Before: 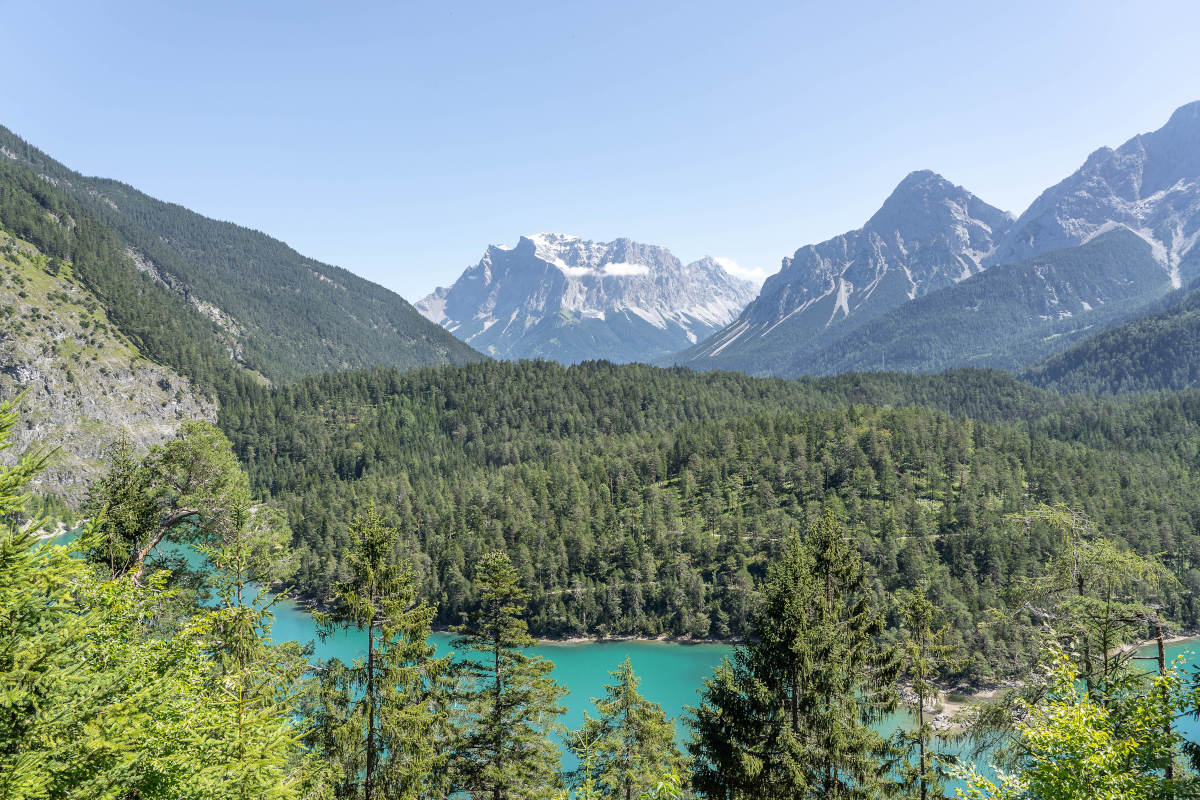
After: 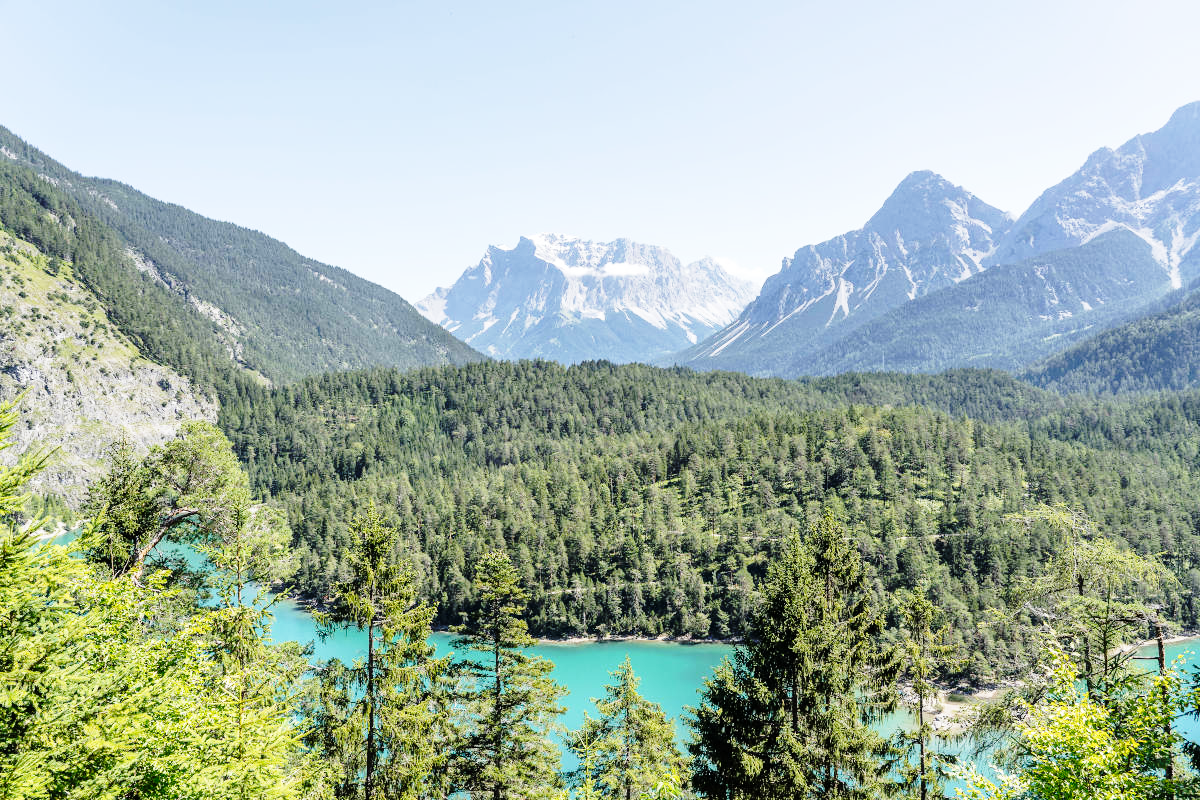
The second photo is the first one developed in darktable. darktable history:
shadows and highlights: shadows 20.55, highlights -20.99, soften with gaussian
base curve: curves: ch0 [(0, 0) (0.028, 0.03) (0.121, 0.232) (0.46, 0.748) (0.859, 0.968) (1, 1)], preserve colors none
tone equalizer: on, module defaults
rgb curve: curves: ch0 [(0, 0) (0.136, 0.078) (0.262, 0.245) (0.414, 0.42) (1, 1)], compensate middle gray true, preserve colors basic power
